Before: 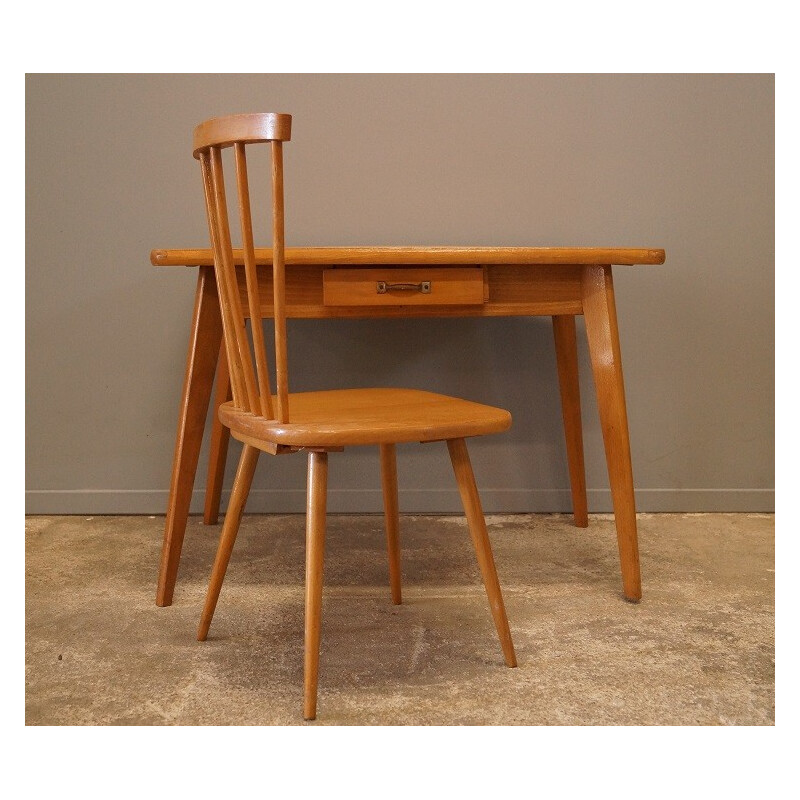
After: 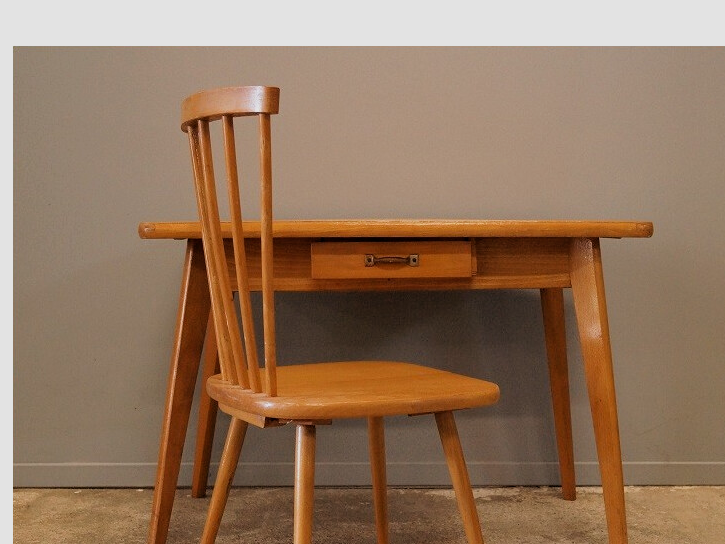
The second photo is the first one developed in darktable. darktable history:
crop: left 1.569%, top 3.413%, right 7.761%, bottom 28.492%
filmic rgb: black relative exposure -7.74 EV, white relative exposure 4.46 EV, hardness 3.75, latitude 49.41%, contrast 1.101
